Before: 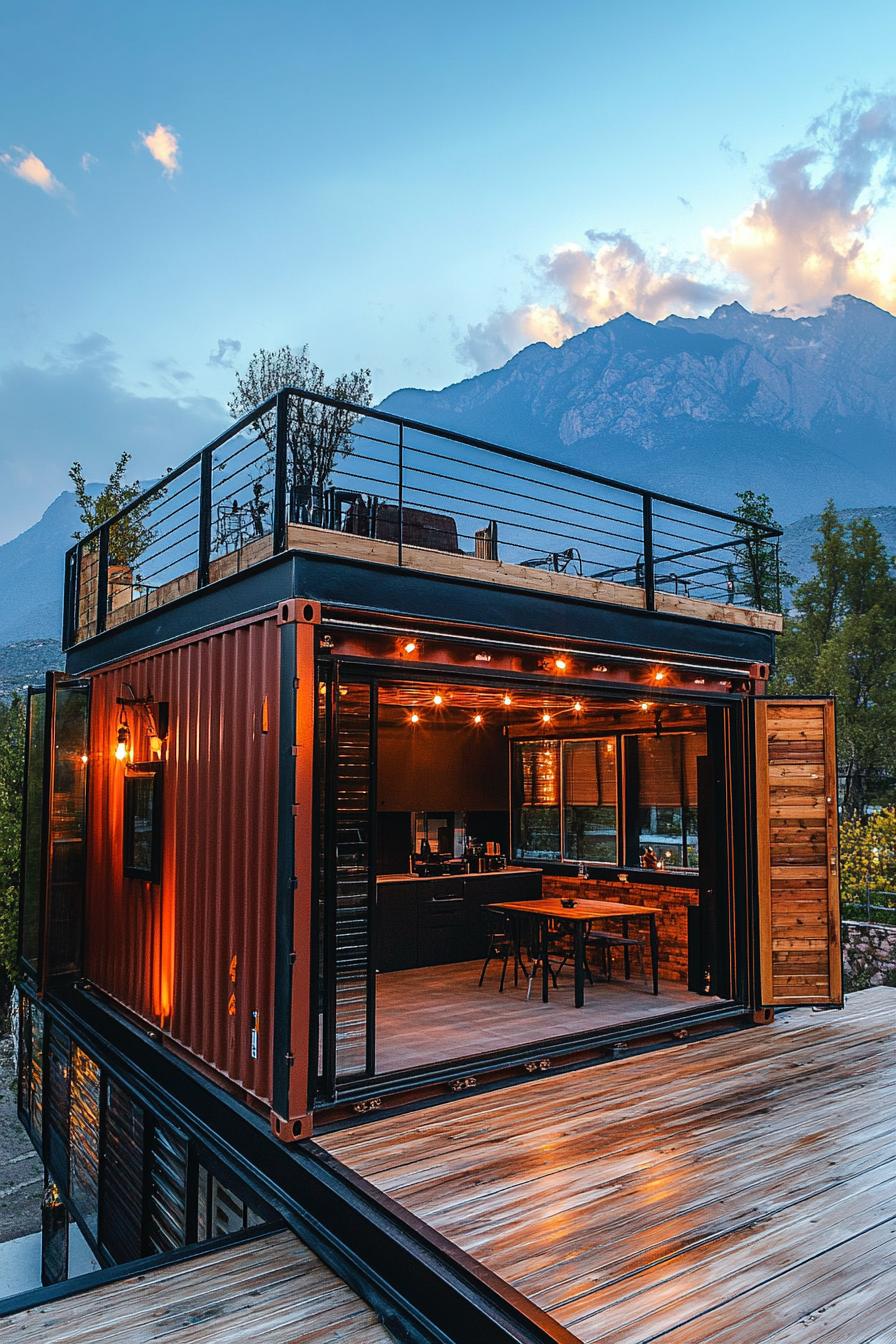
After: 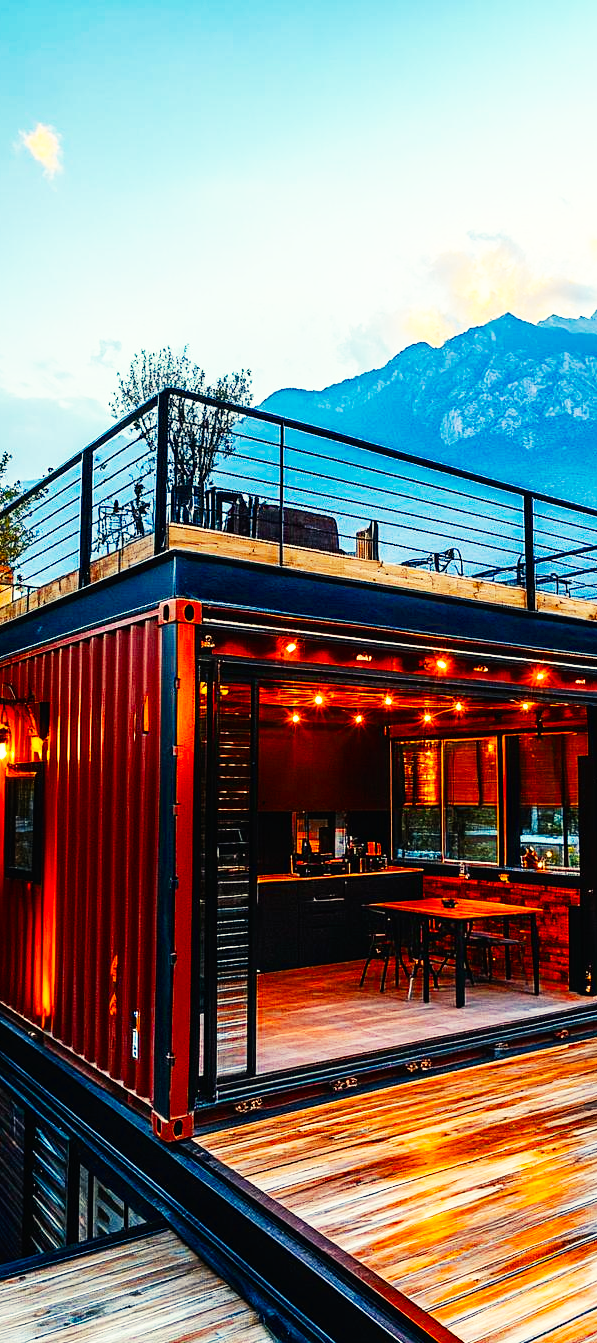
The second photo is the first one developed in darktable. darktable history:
color balance rgb: power › hue 71.39°, highlights gain › chroma 7.916%, highlights gain › hue 83.63°, linear chroma grading › global chroma 0.677%, perceptual saturation grading › global saturation 24.987%, saturation formula JzAzBz (2021)
crop and rotate: left 13.381%, right 19.934%
base curve: curves: ch0 [(0, 0) (0.007, 0.004) (0.027, 0.03) (0.046, 0.07) (0.207, 0.54) (0.442, 0.872) (0.673, 0.972) (1, 1)], preserve colors none
